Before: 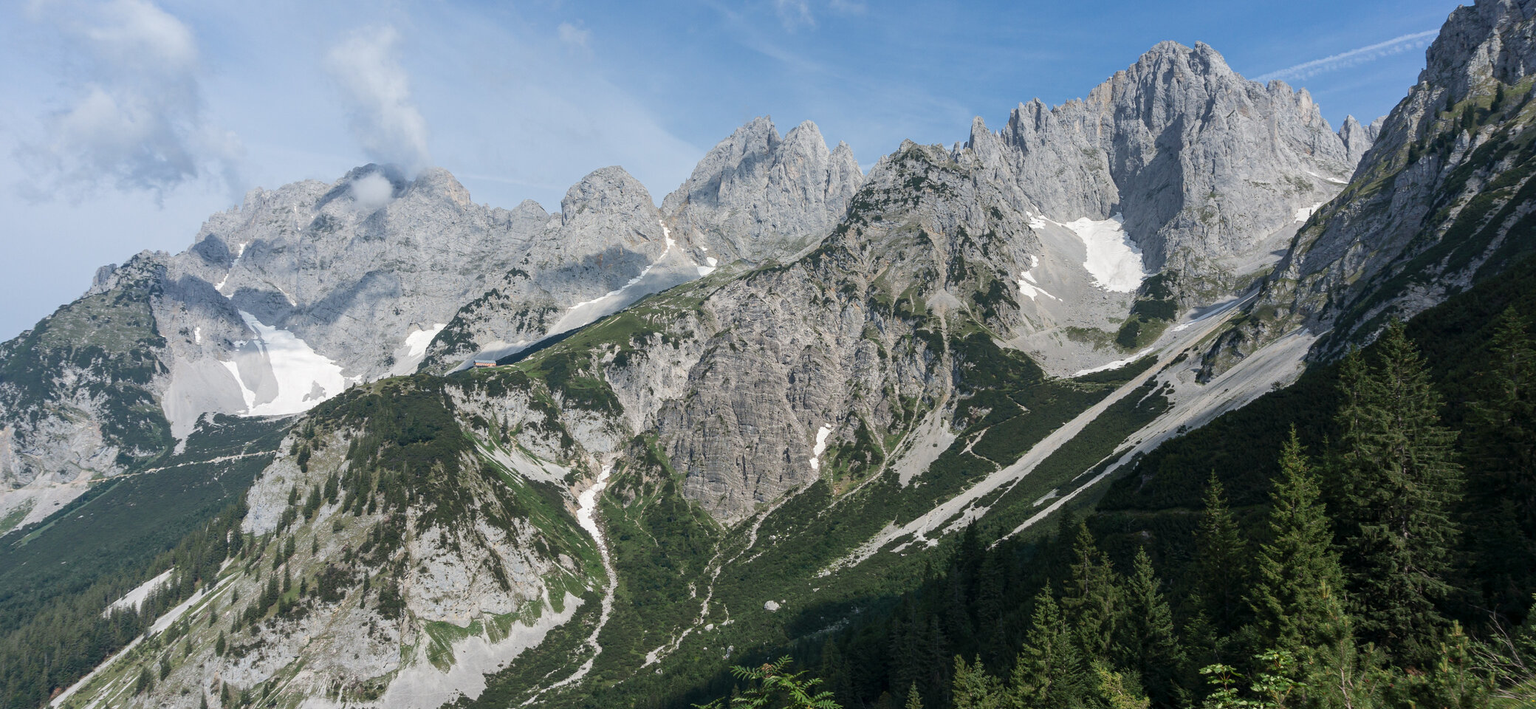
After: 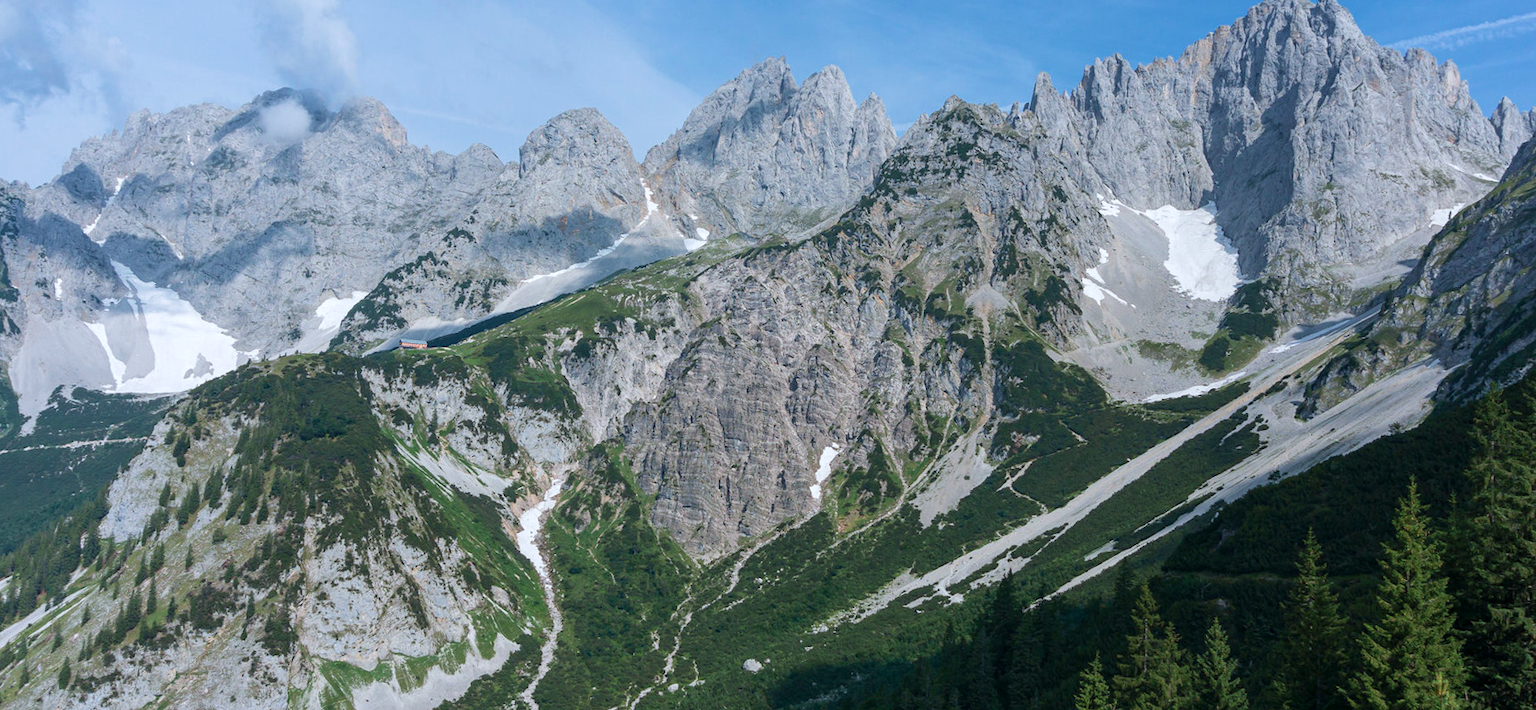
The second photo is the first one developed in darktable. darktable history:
crop and rotate: angle -3.27°, left 5.104%, top 5.169%, right 4.699%, bottom 4.392%
velvia: on, module defaults
color calibration: output R [0.946, 0.065, -0.013, 0], output G [-0.246, 1.264, -0.017, 0], output B [0.046, -0.098, 1.05, 0], illuminant as shot in camera, x 0.358, y 0.373, temperature 4628.91 K
